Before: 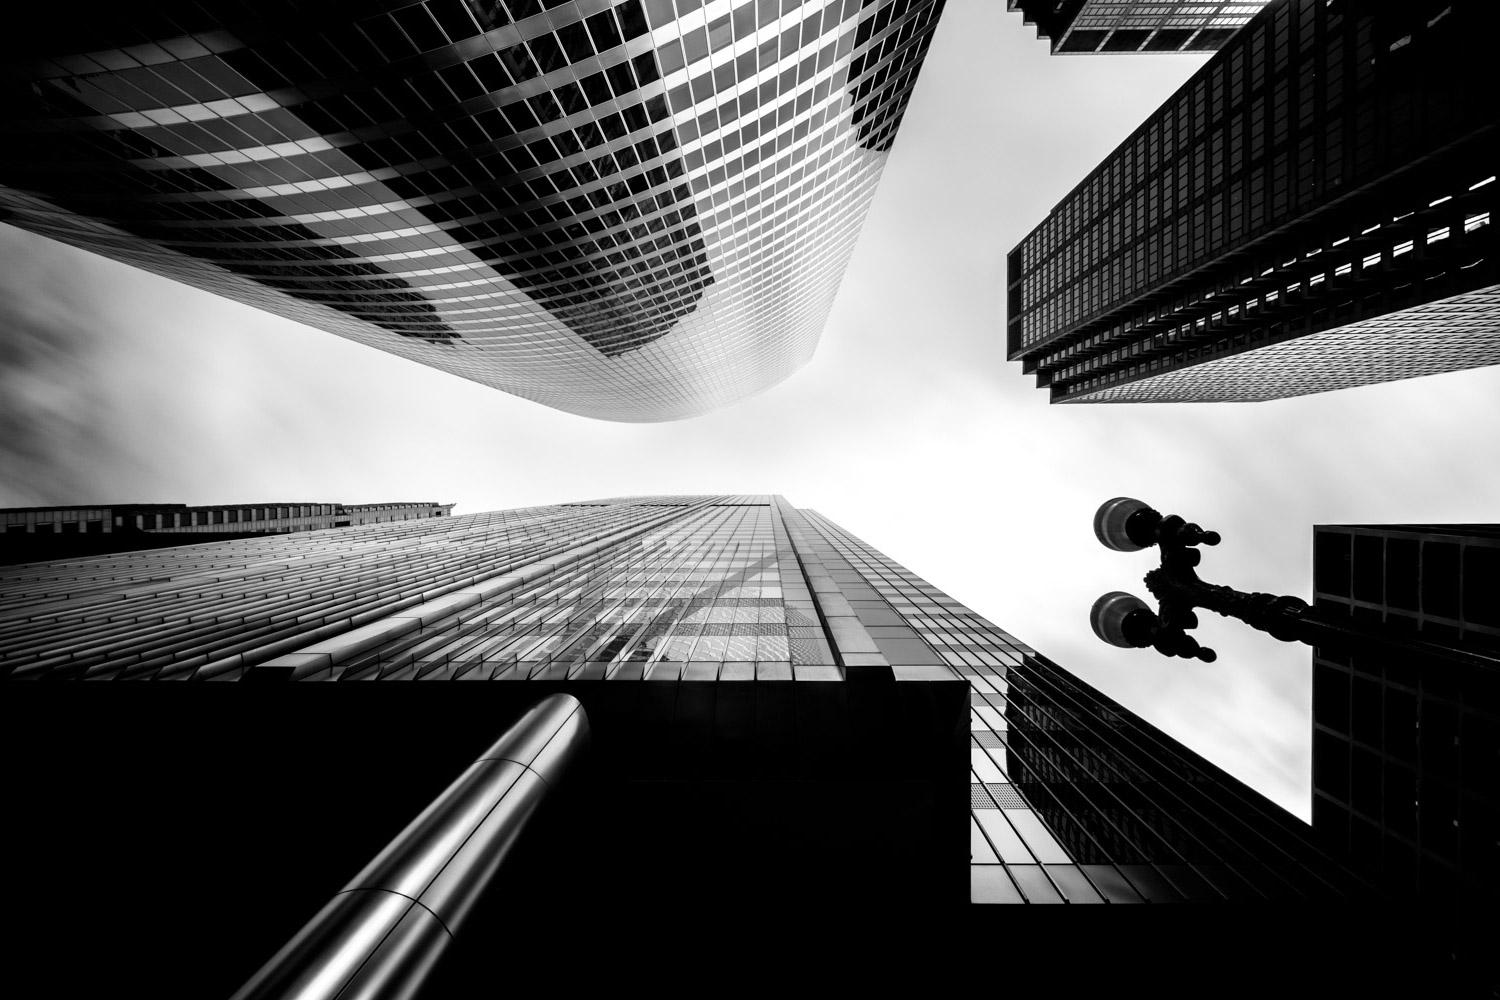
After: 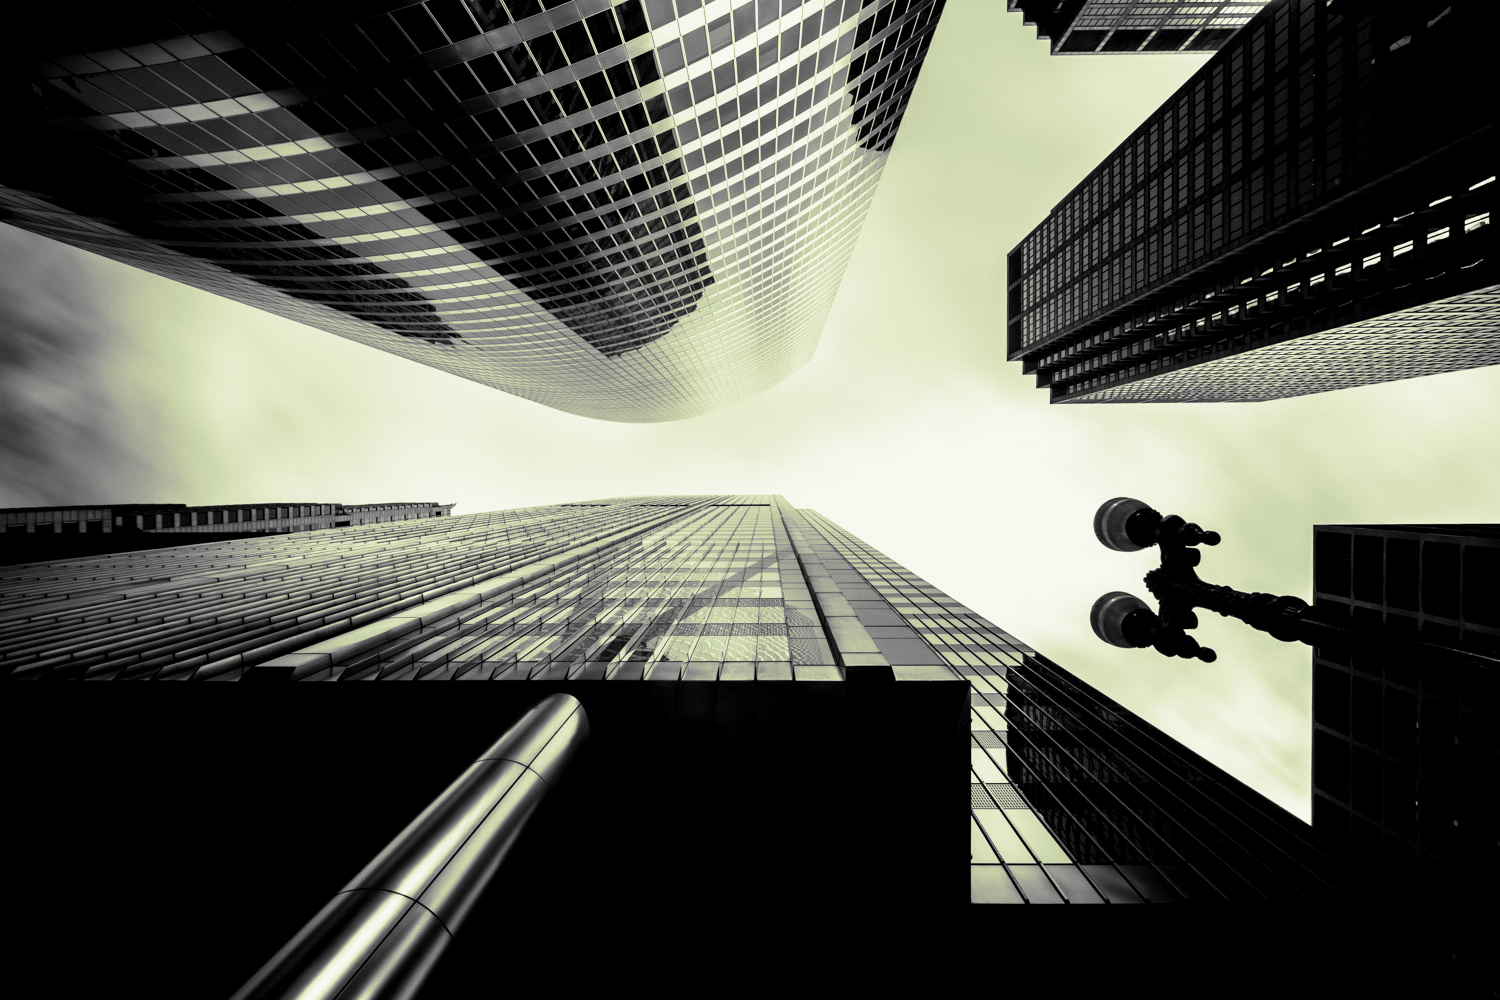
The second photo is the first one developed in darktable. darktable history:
split-toning: shadows › hue 290.82°, shadows › saturation 0.34, highlights › saturation 0.38, balance 0, compress 50%
exposure: black level correction 0.001, exposure -0.125 EV, compensate exposure bias true, compensate highlight preservation false
